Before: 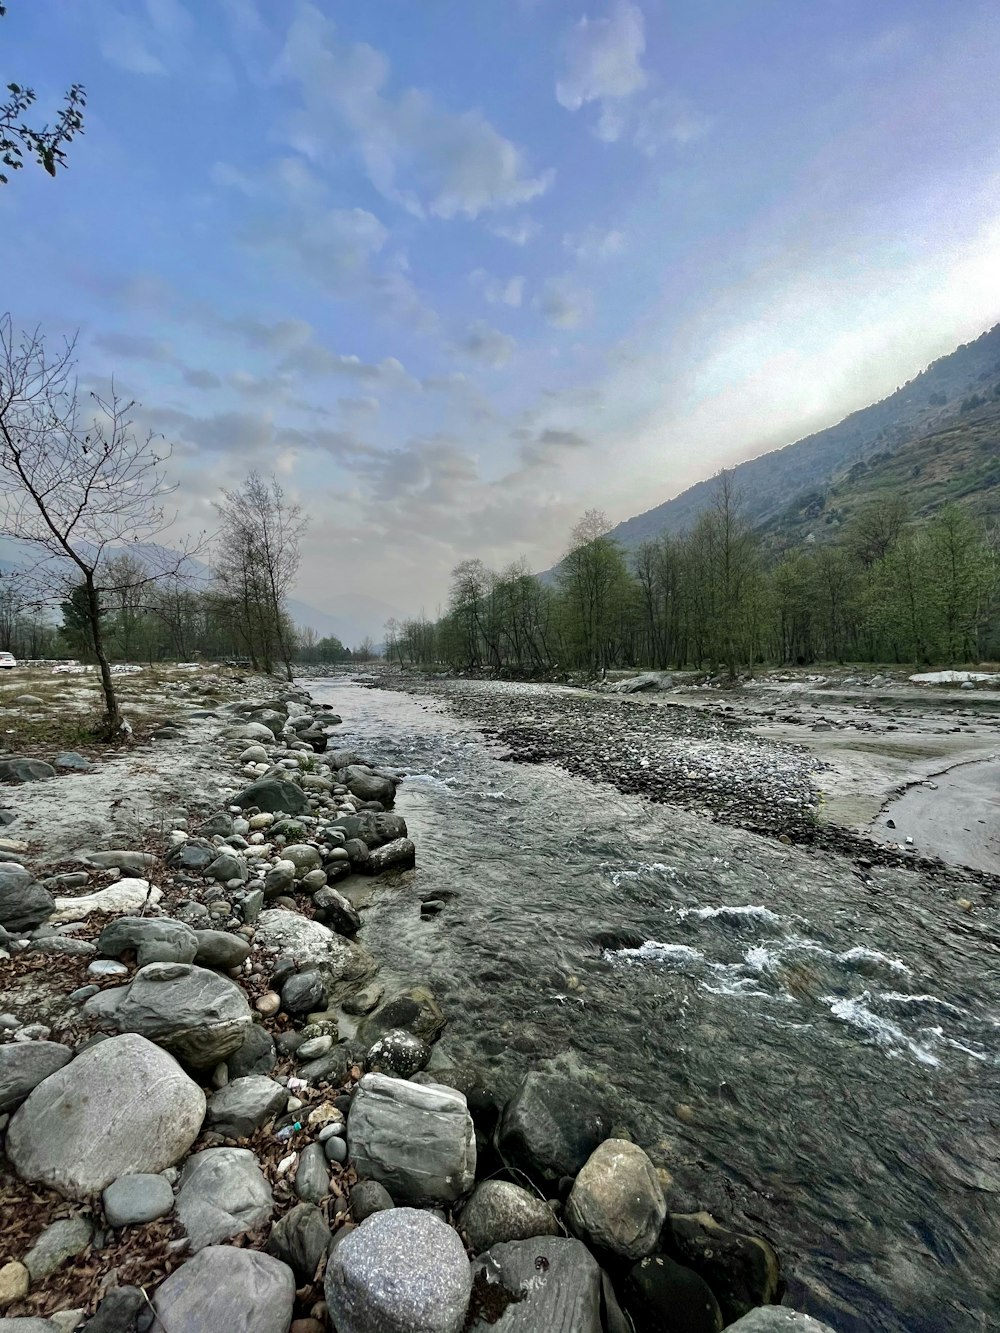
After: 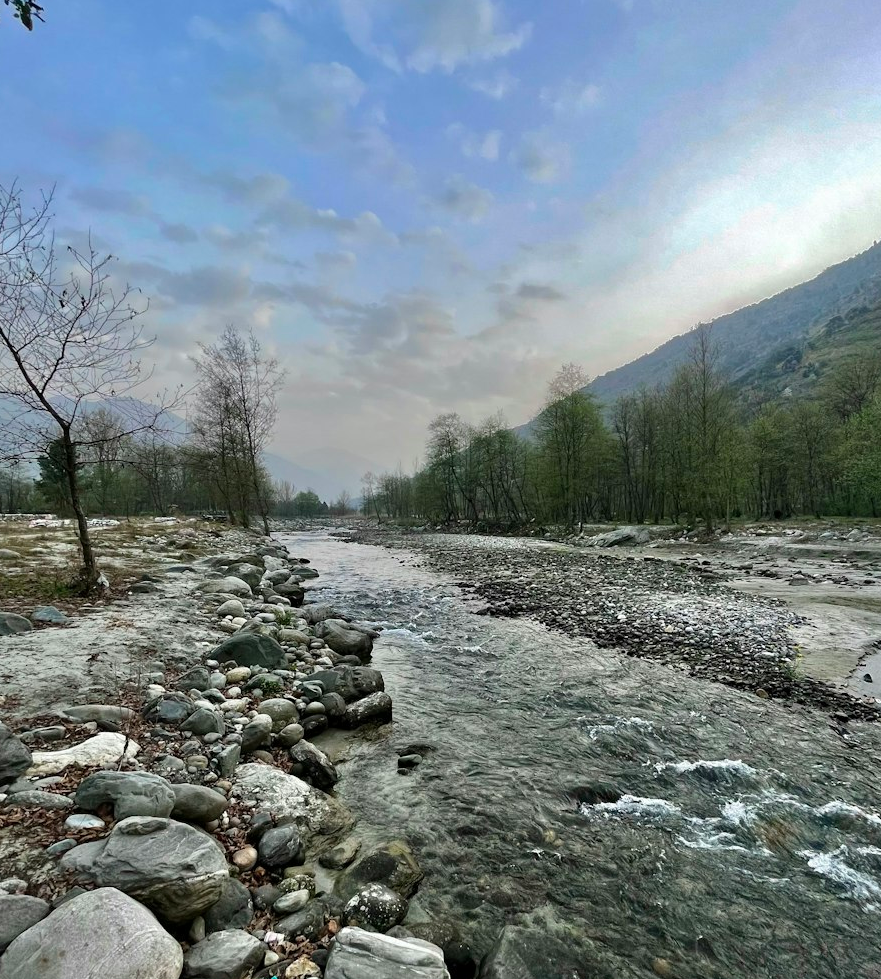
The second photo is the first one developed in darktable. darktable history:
crop and rotate: left 2.333%, top 10.993%, right 9.513%, bottom 15.529%
